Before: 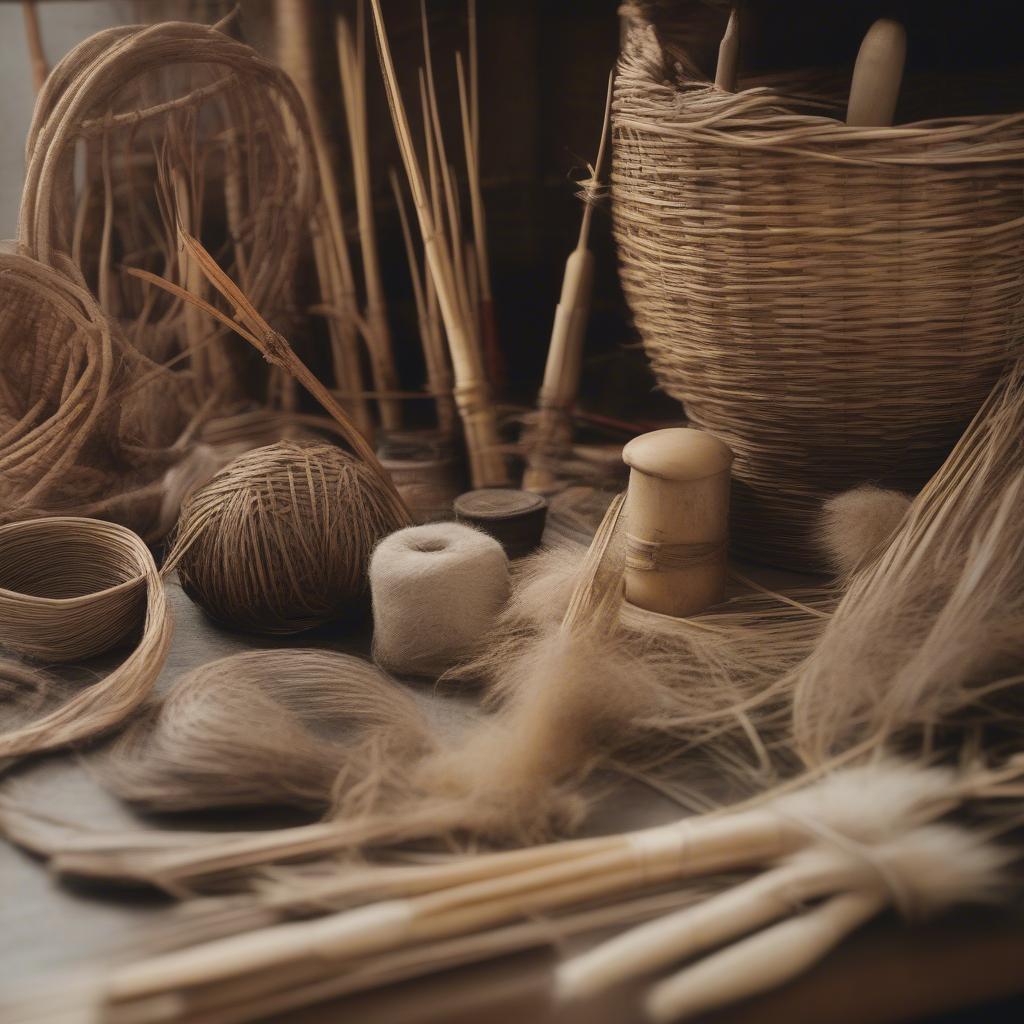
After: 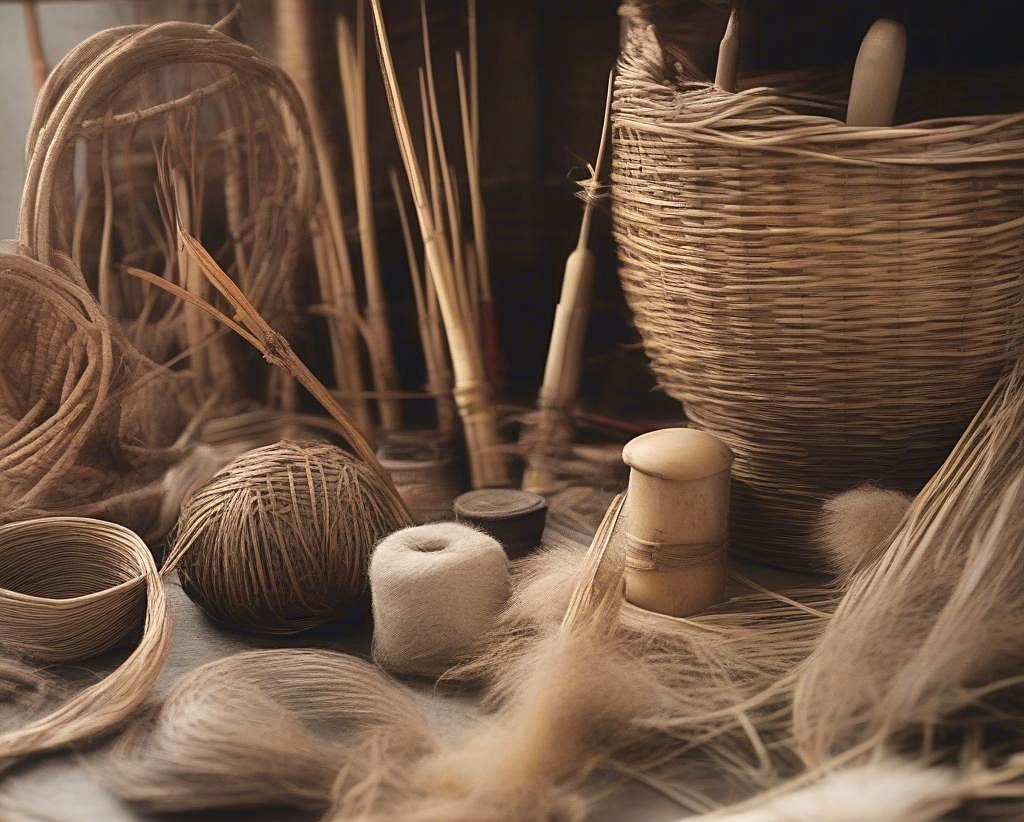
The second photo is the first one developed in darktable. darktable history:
exposure: black level correction 0.001, exposure 0.499 EV, compensate highlight preservation false
sharpen: on, module defaults
crop: bottom 19.639%
